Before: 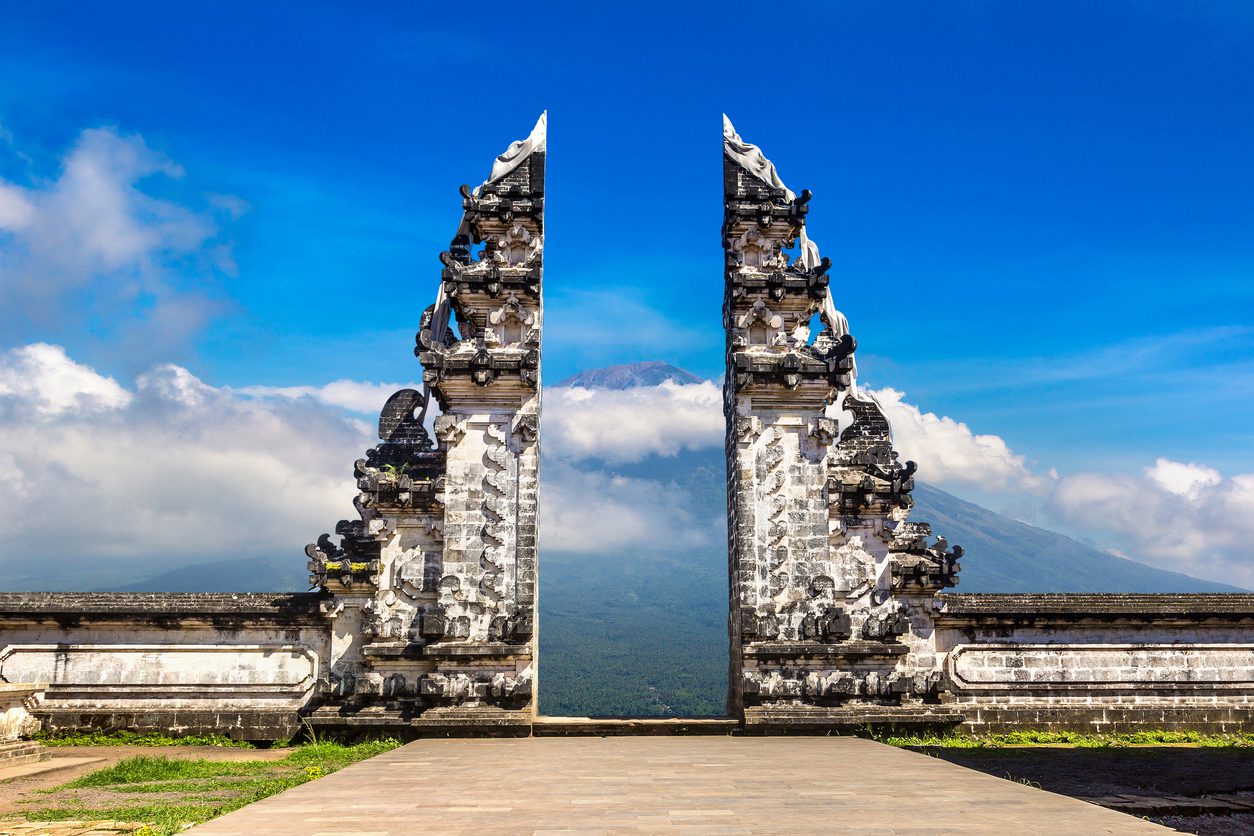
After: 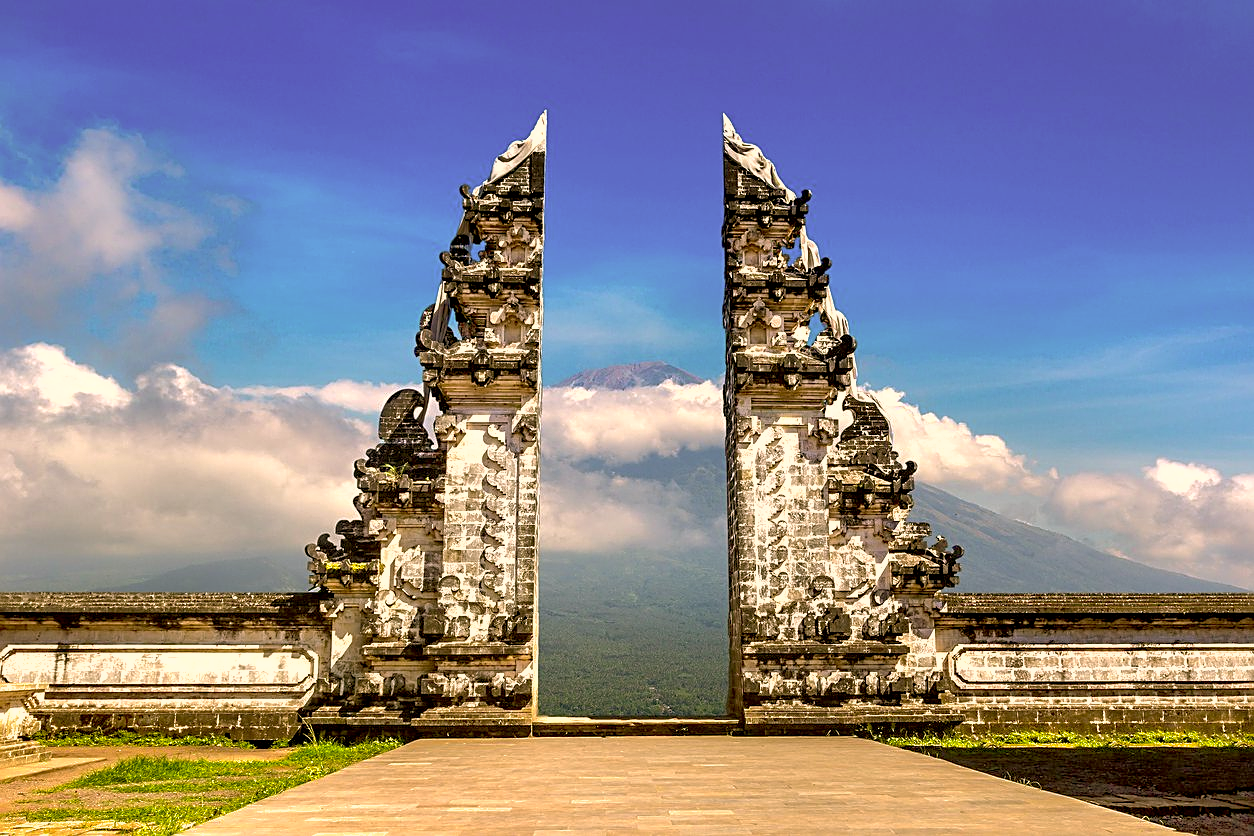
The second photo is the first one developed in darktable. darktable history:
color correction: highlights a* 8.98, highlights b* 15.09, shadows a* -0.49, shadows b* 26.52
shadows and highlights: on, module defaults
sharpen: on, module defaults
exposure: black level correction 0.005, exposure 0.286 EV, compensate highlight preservation false
